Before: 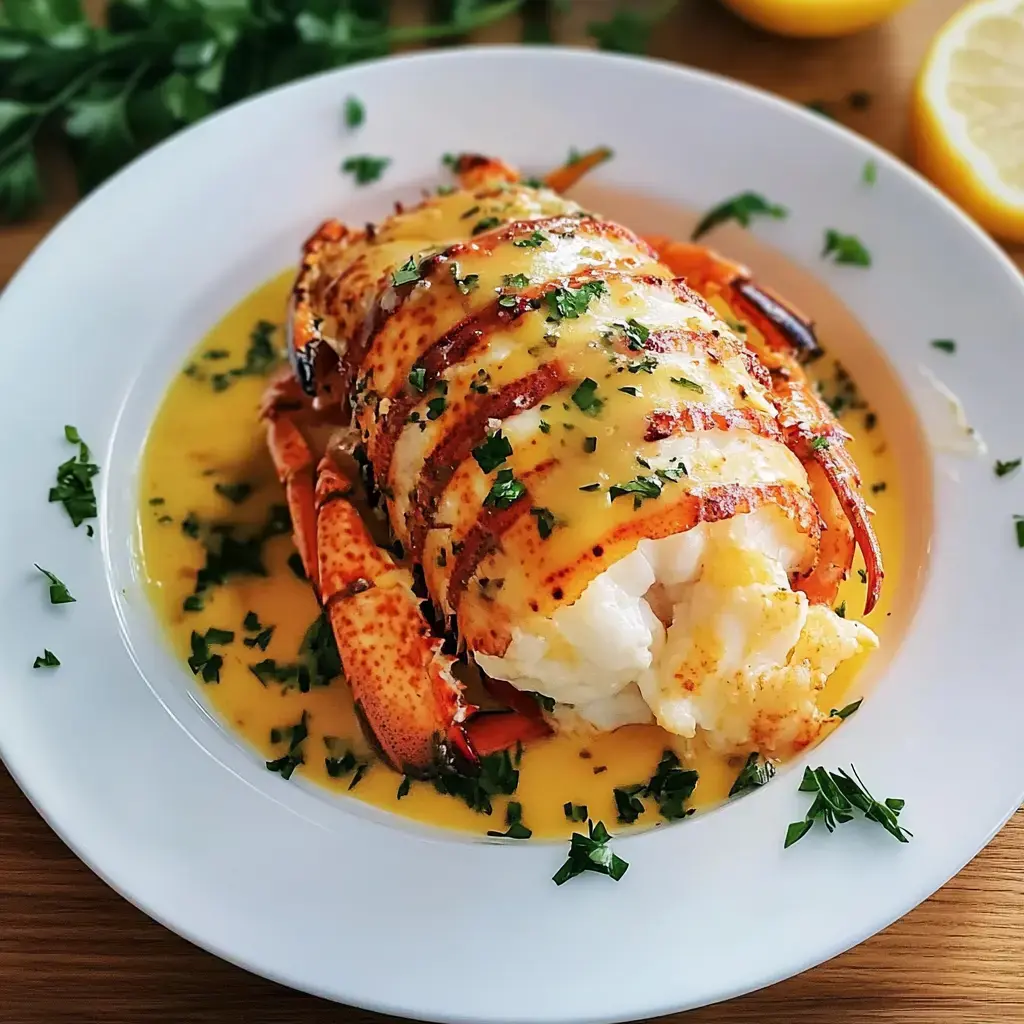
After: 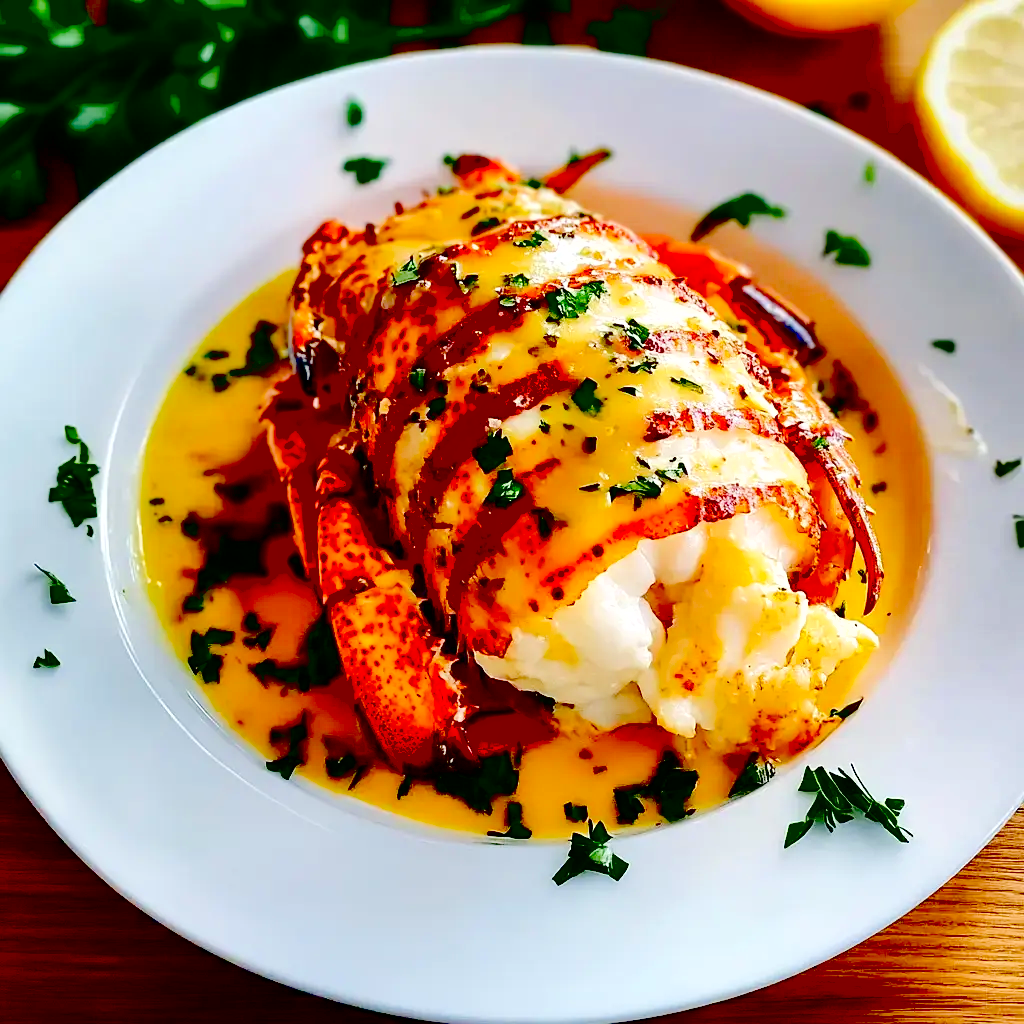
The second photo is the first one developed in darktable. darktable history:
tone equalizer: -8 EV 1.03 EV, -7 EV 0.965 EV, -6 EV 0.964 EV, -5 EV 1.01 EV, -4 EV 1.03 EV, -3 EV 0.75 EV, -2 EV 0.493 EV, -1 EV 0.231 EV, edges refinement/feathering 500, mask exposure compensation -1.57 EV, preserve details no
exposure: black level correction 0.098, exposure -0.09 EV, compensate highlight preservation false
shadows and highlights: radius 169.16, shadows 26.1, white point adjustment 2.97, highlights -67.89, soften with gaussian
